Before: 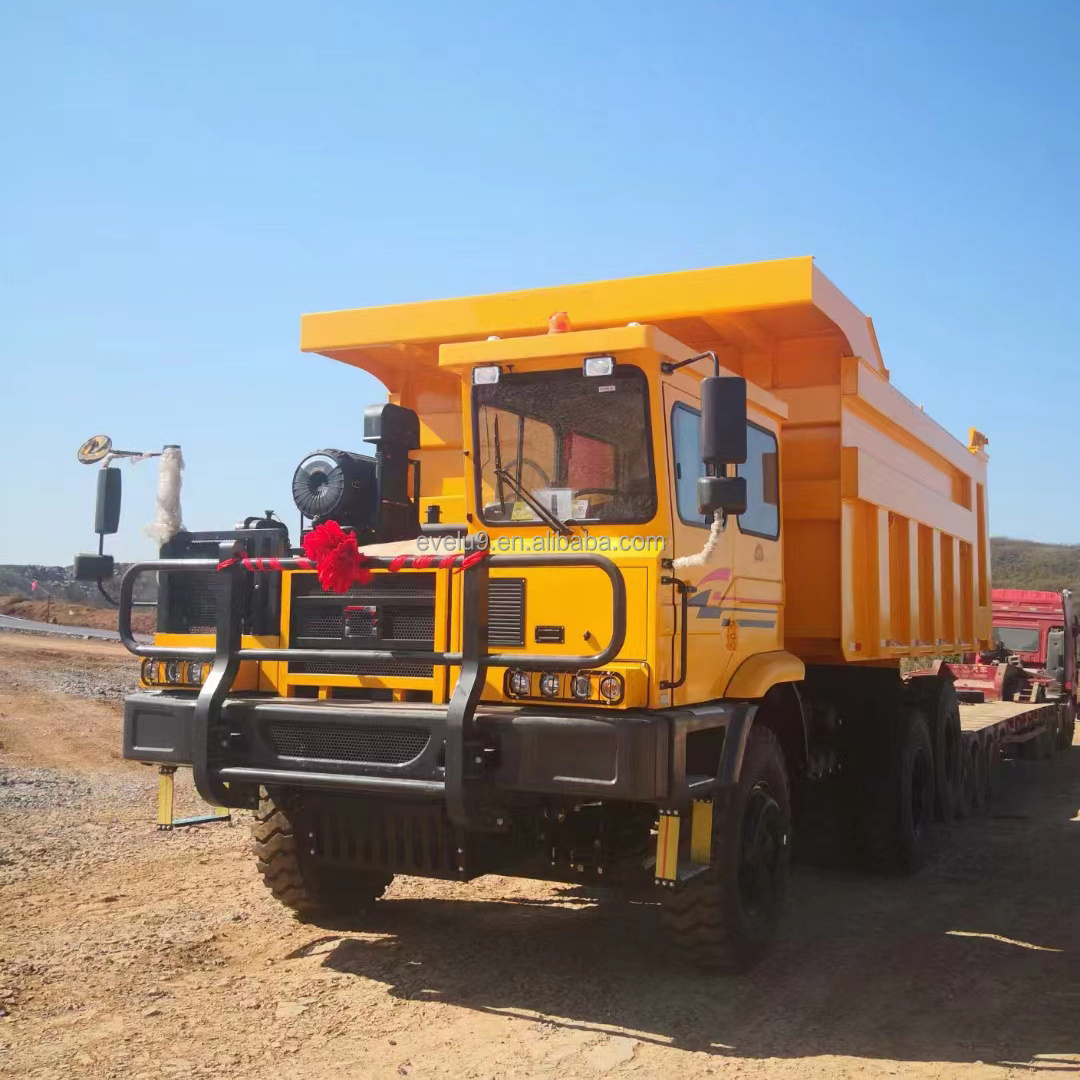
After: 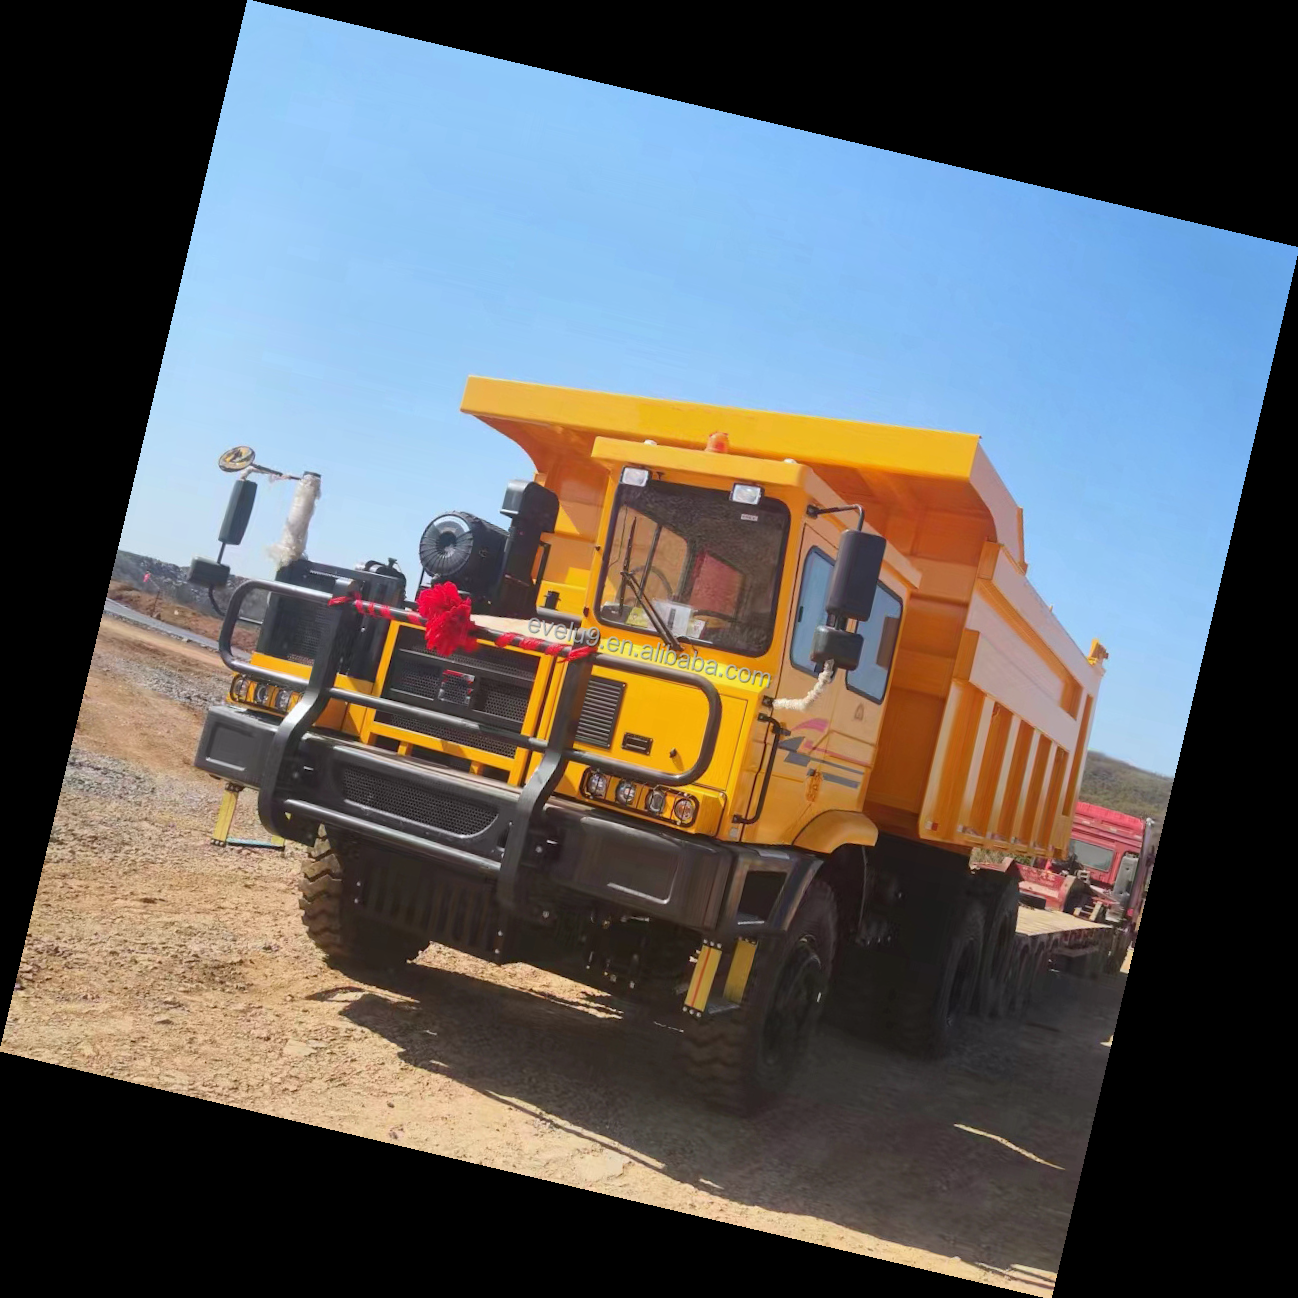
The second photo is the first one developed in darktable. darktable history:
white balance: red 0.982, blue 1.018
shadows and highlights: shadows 32.83, highlights -47.7, soften with gaussian
color correction: highlights a* 0.003, highlights b* -0.283
rotate and perspective: rotation 13.27°, automatic cropping off
